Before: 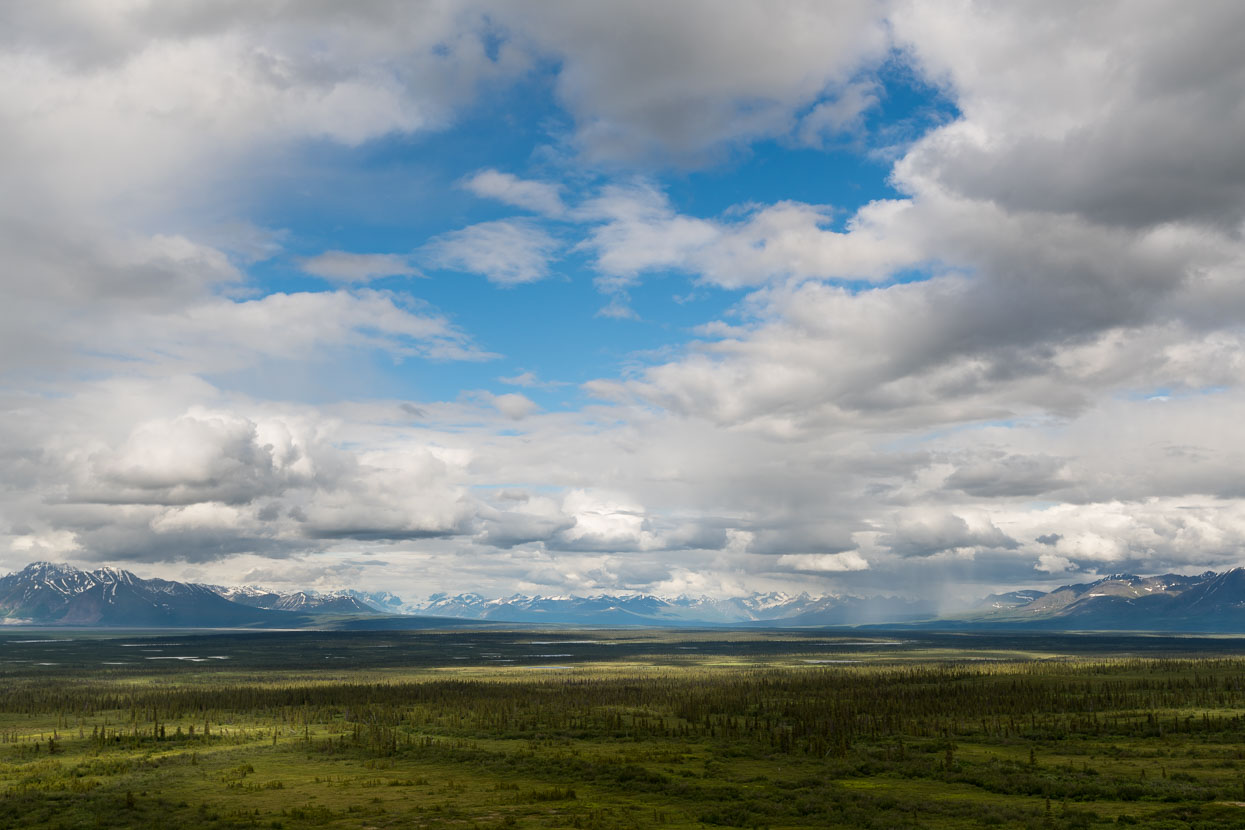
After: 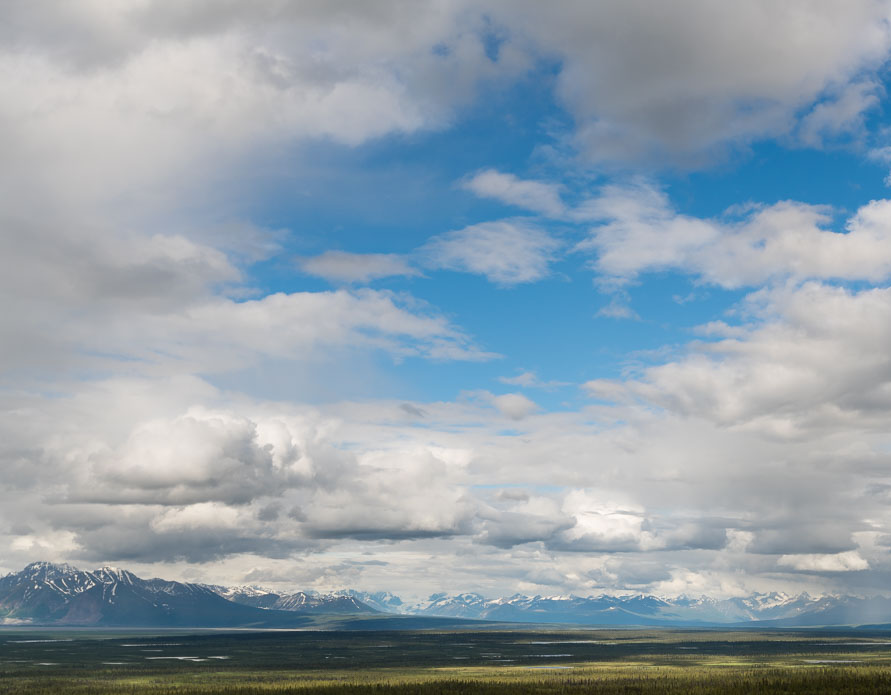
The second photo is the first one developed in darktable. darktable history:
crop: right 28.429%, bottom 16.166%
